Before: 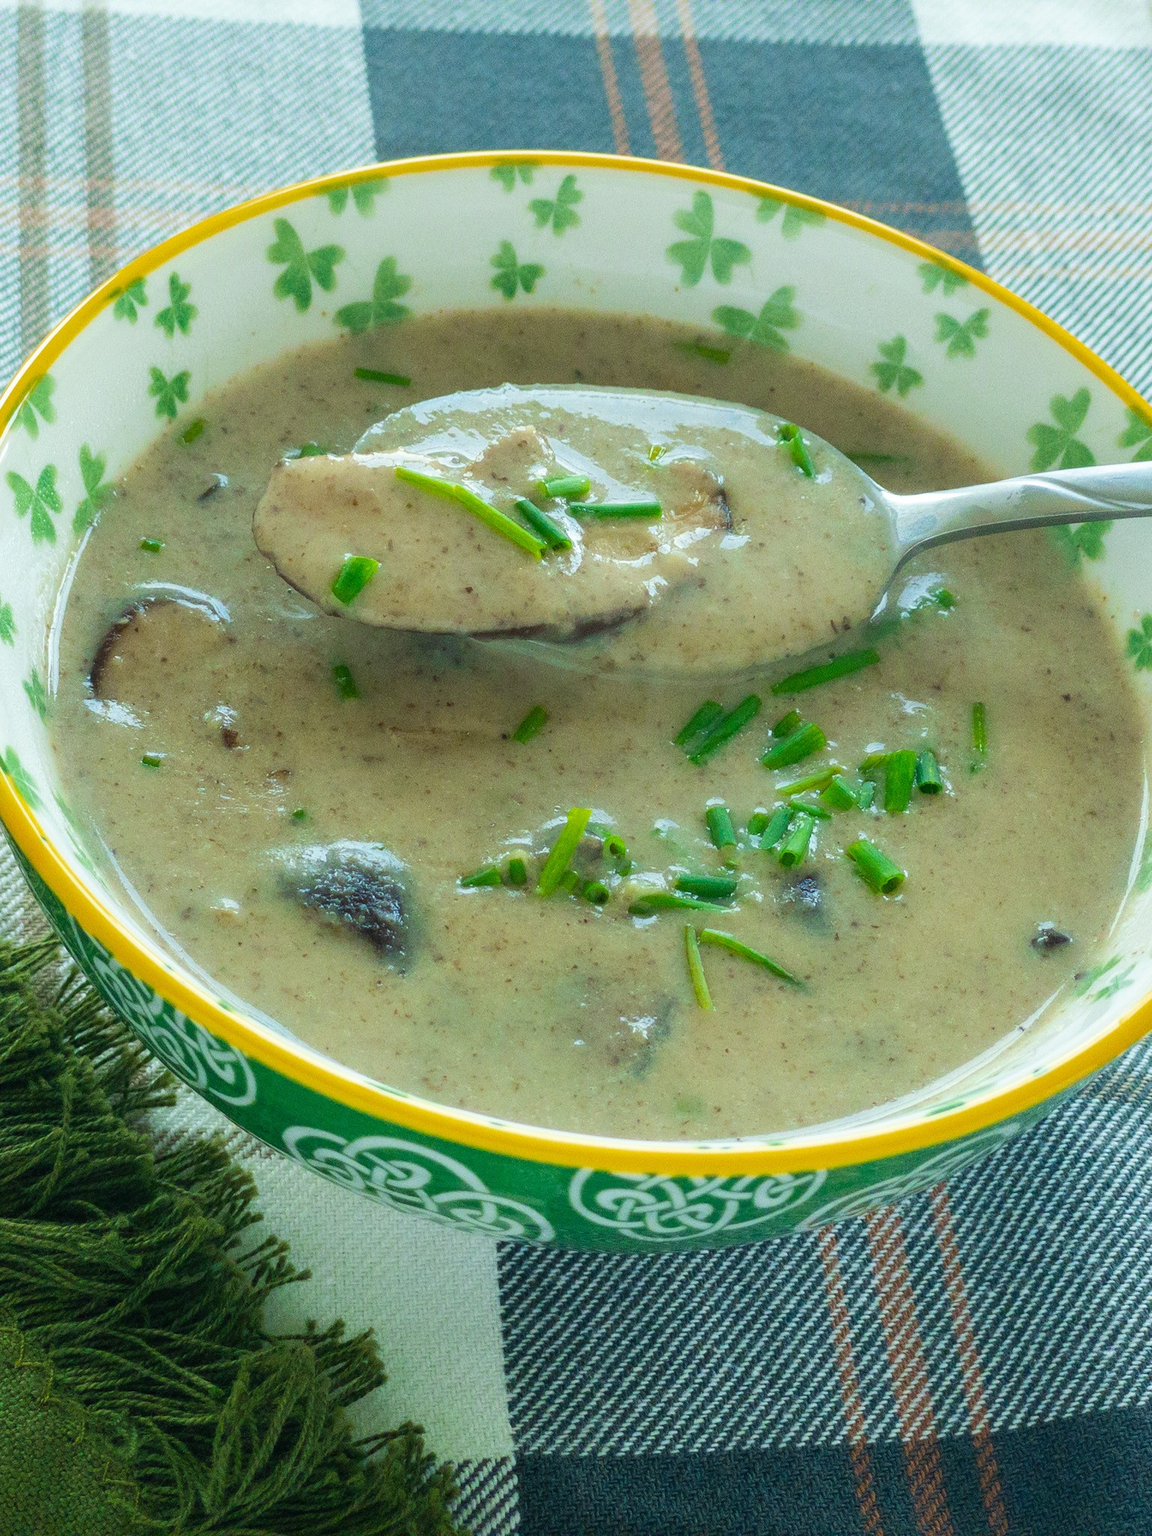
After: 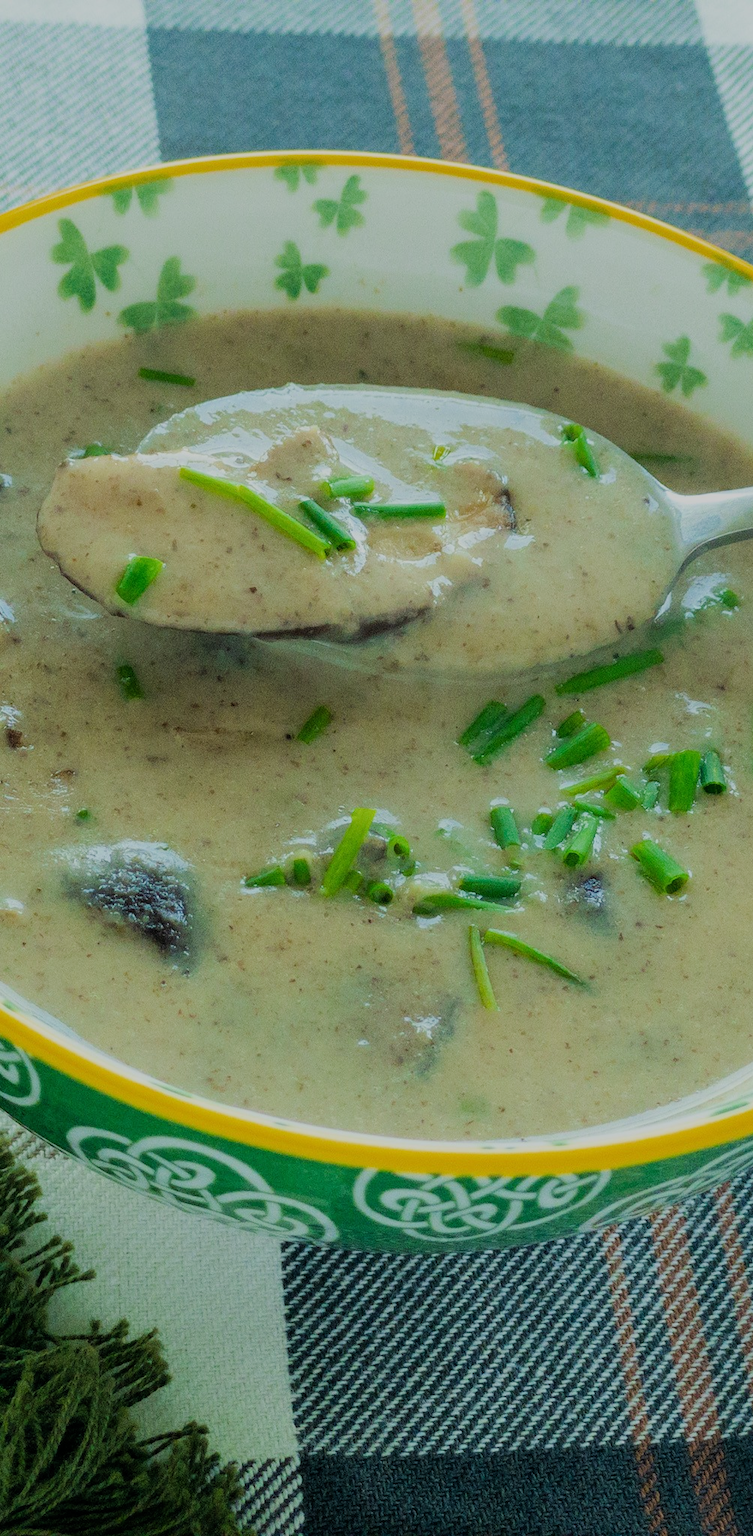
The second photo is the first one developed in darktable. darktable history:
exposure: exposure -0.153 EV, compensate exposure bias true, compensate highlight preservation false
crop and rotate: left 18.801%, right 15.742%
filmic rgb: black relative exposure -7.1 EV, white relative exposure 5.37 EV, hardness 3.02
